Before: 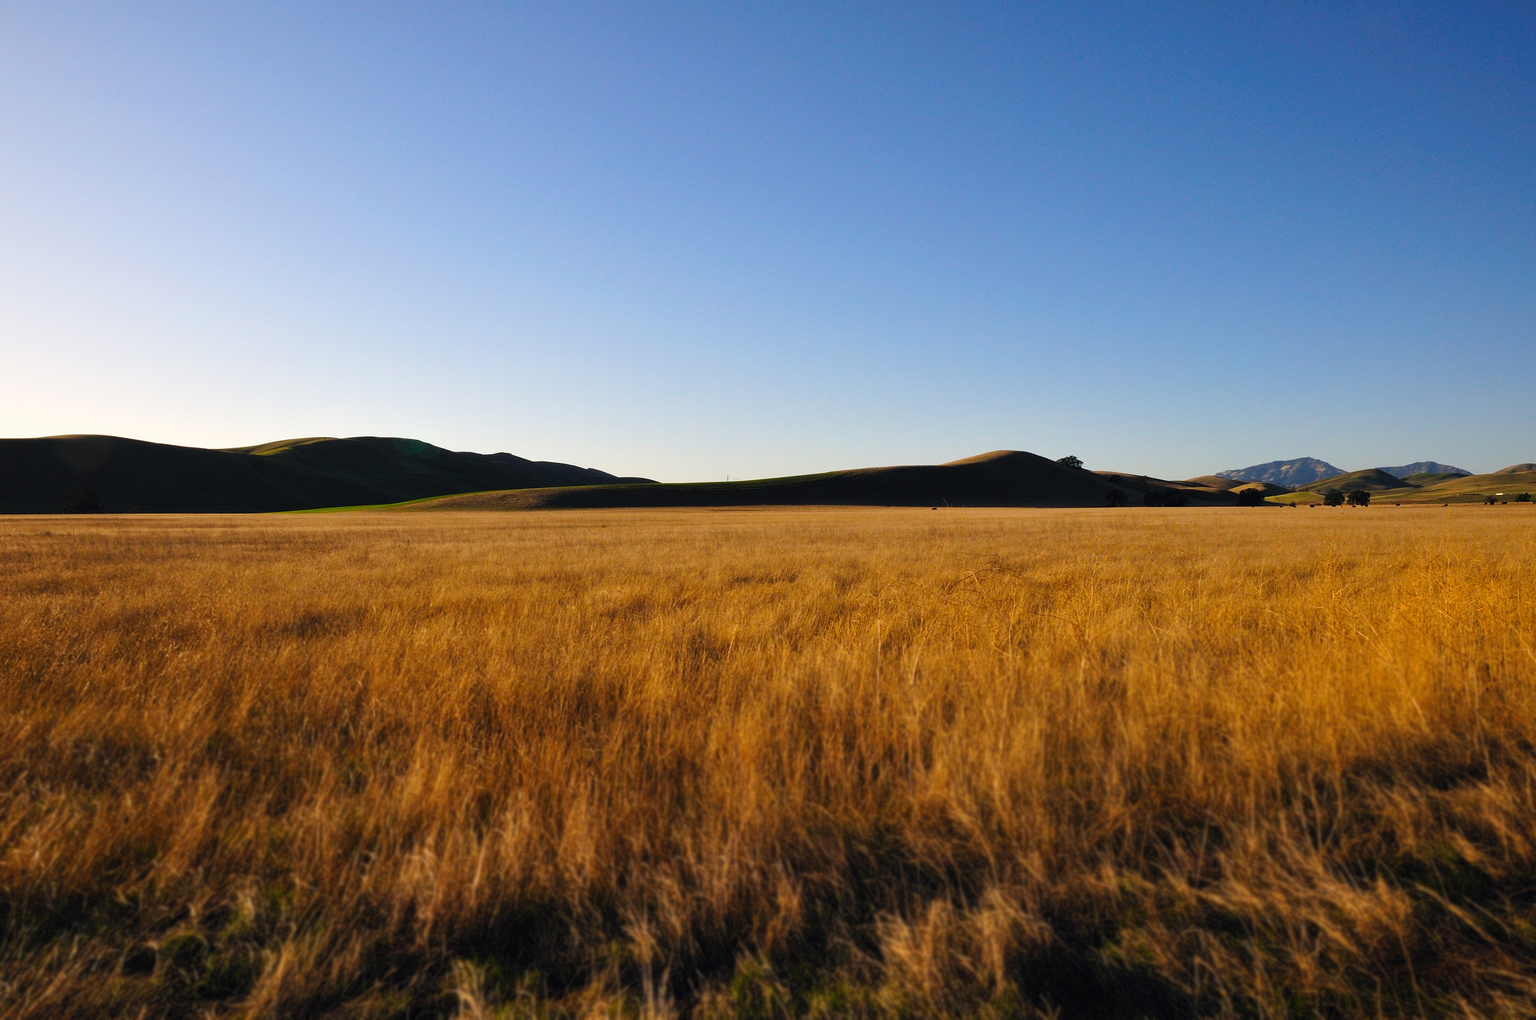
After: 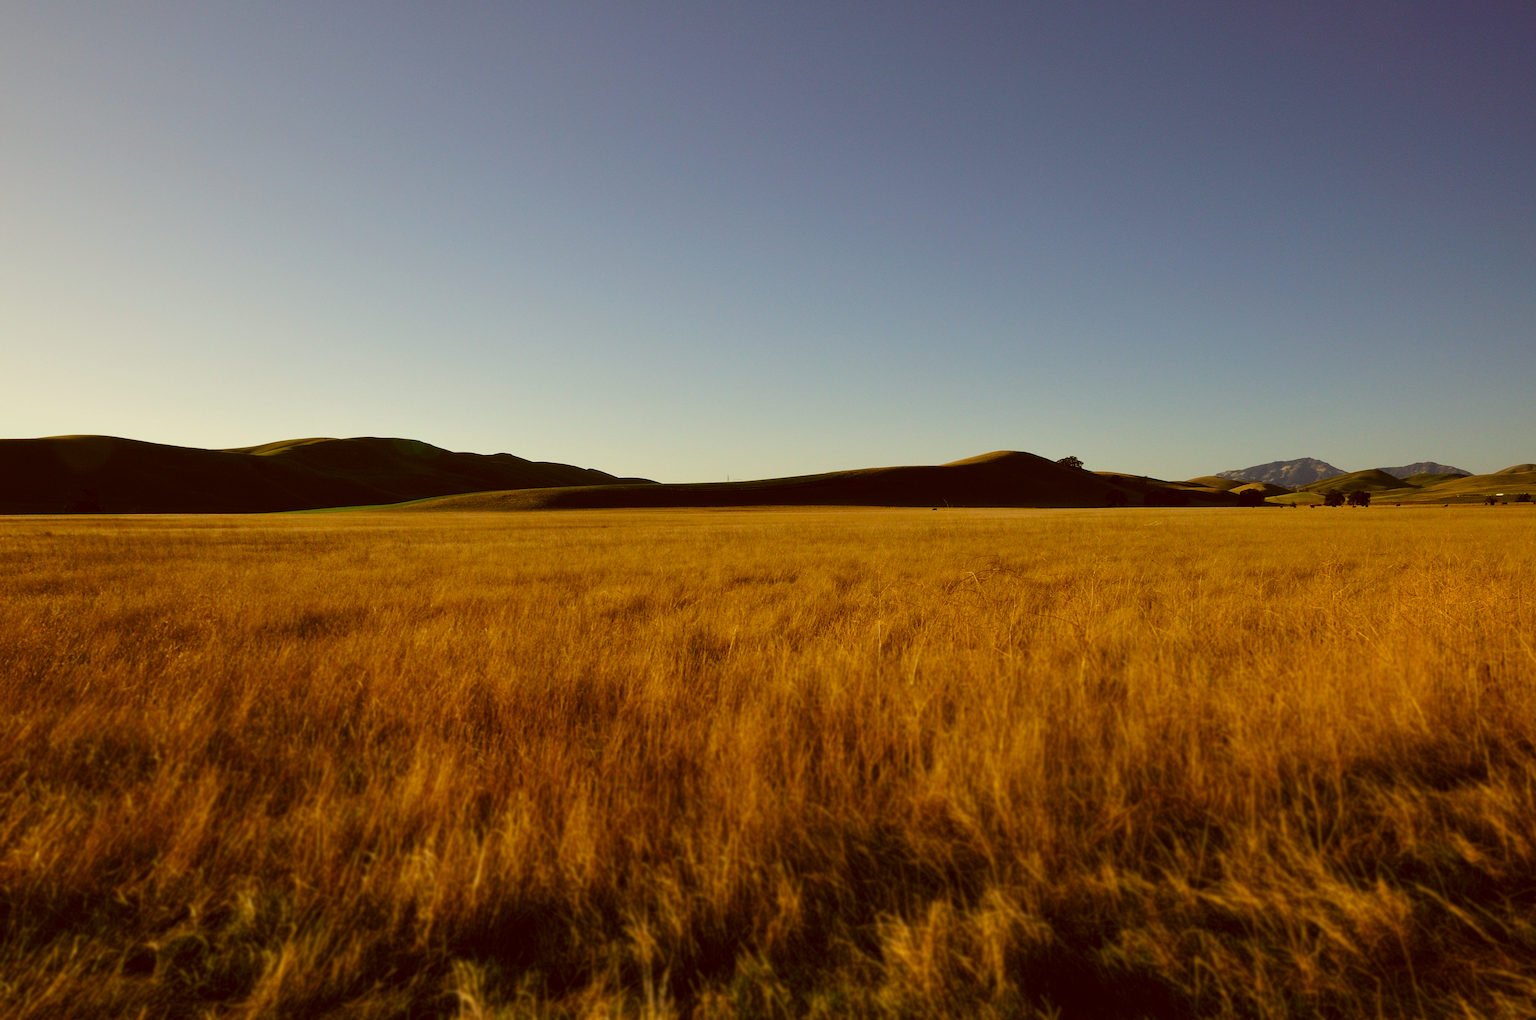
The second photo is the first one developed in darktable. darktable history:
graduated density: rotation -0.352°, offset 57.64
color correction: highlights a* -5.3, highlights b* 9.8, shadows a* 9.8, shadows b* 24.26
